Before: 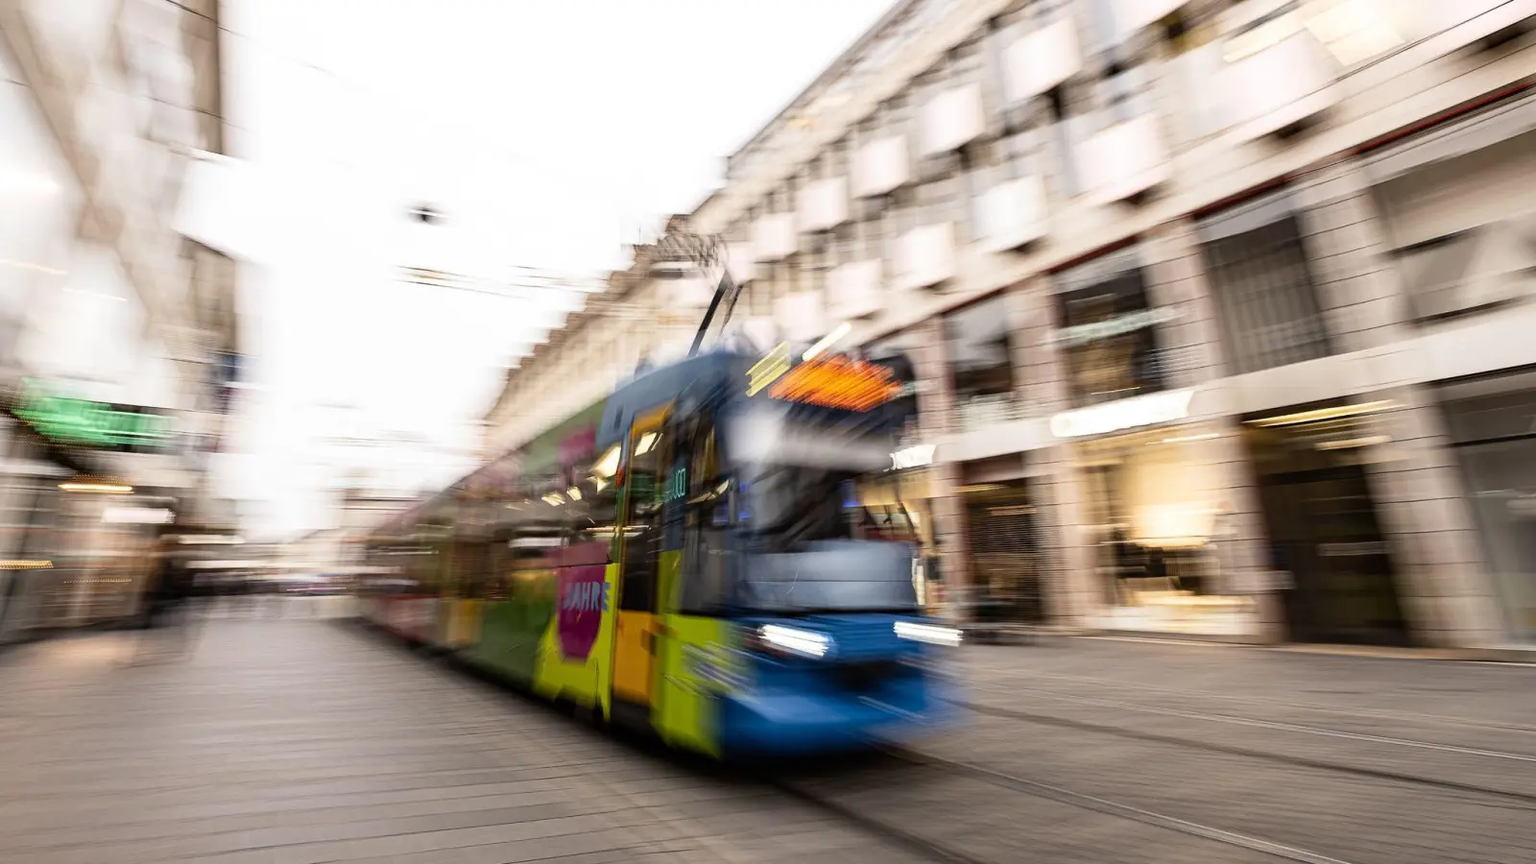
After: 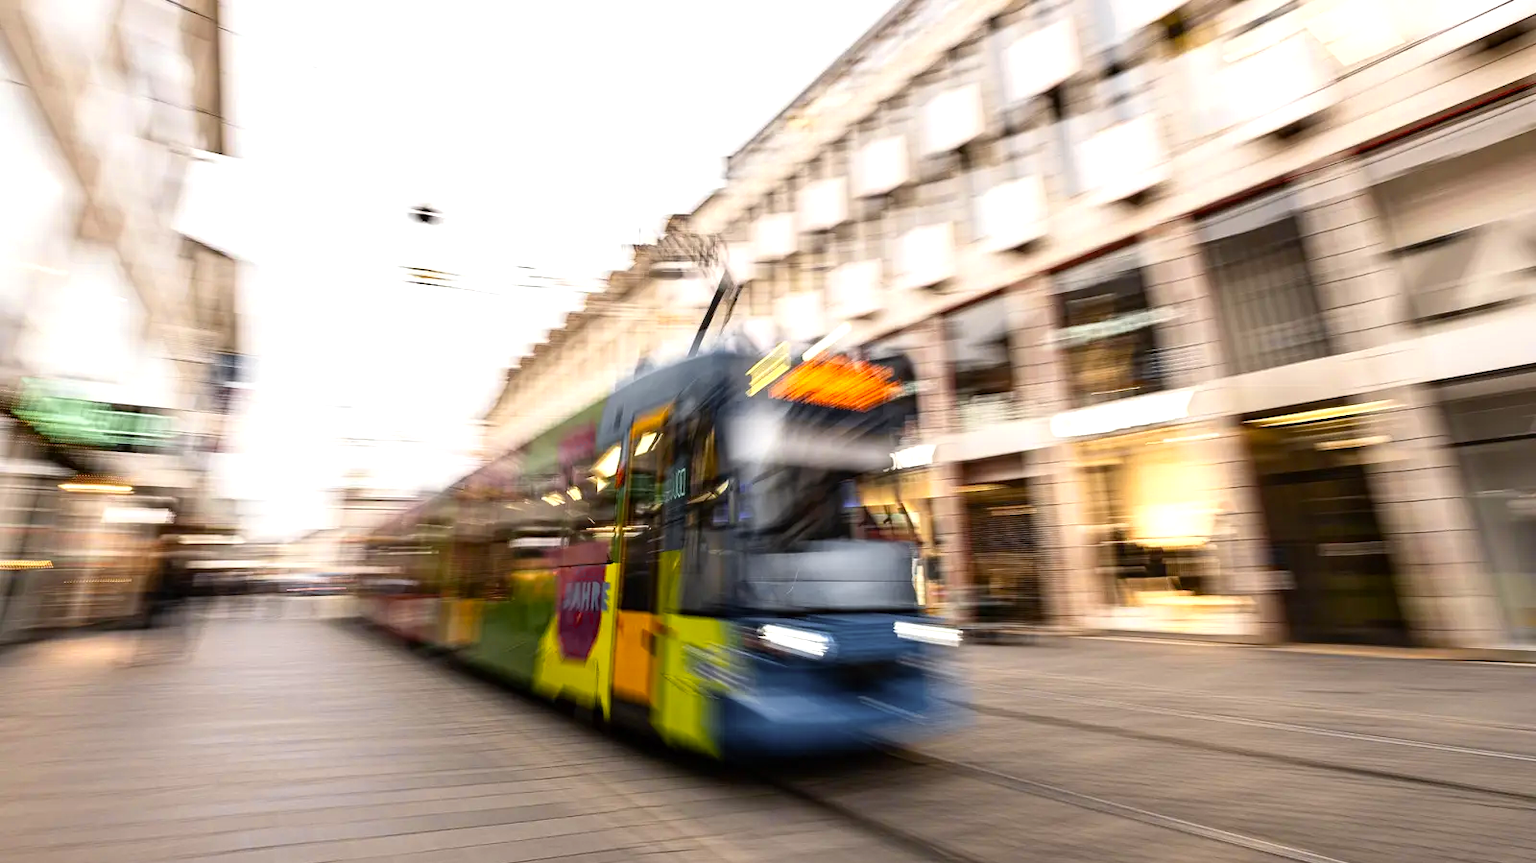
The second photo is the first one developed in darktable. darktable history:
crop: bottom 0.077%
shadows and highlights: radius 46.23, white point adjustment 6.63, compress 79.99%, highlights color adjustment 55.52%, soften with gaussian
color zones: curves: ch0 [(0, 0.511) (0.143, 0.531) (0.286, 0.56) (0.429, 0.5) (0.571, 0.5) (0.714, 0.5) (0.857, 0.5) (1, 0.5)]; ch1 [(0, 0.525) (0.143, 0.705) (0.286, 0.715) (0.429, 0.35) (0.571, 0.35) (0.714, 0.35) (0.857, 0.4) (1, 0.4)]; ch2 [(0, 0.572) (0.143, 0.512) (0.286, 0.473) (0.429, 0.45) (0.571, 0.5) (0.714, 0.5) (0.857, 0.518) (1, 0.518)]
